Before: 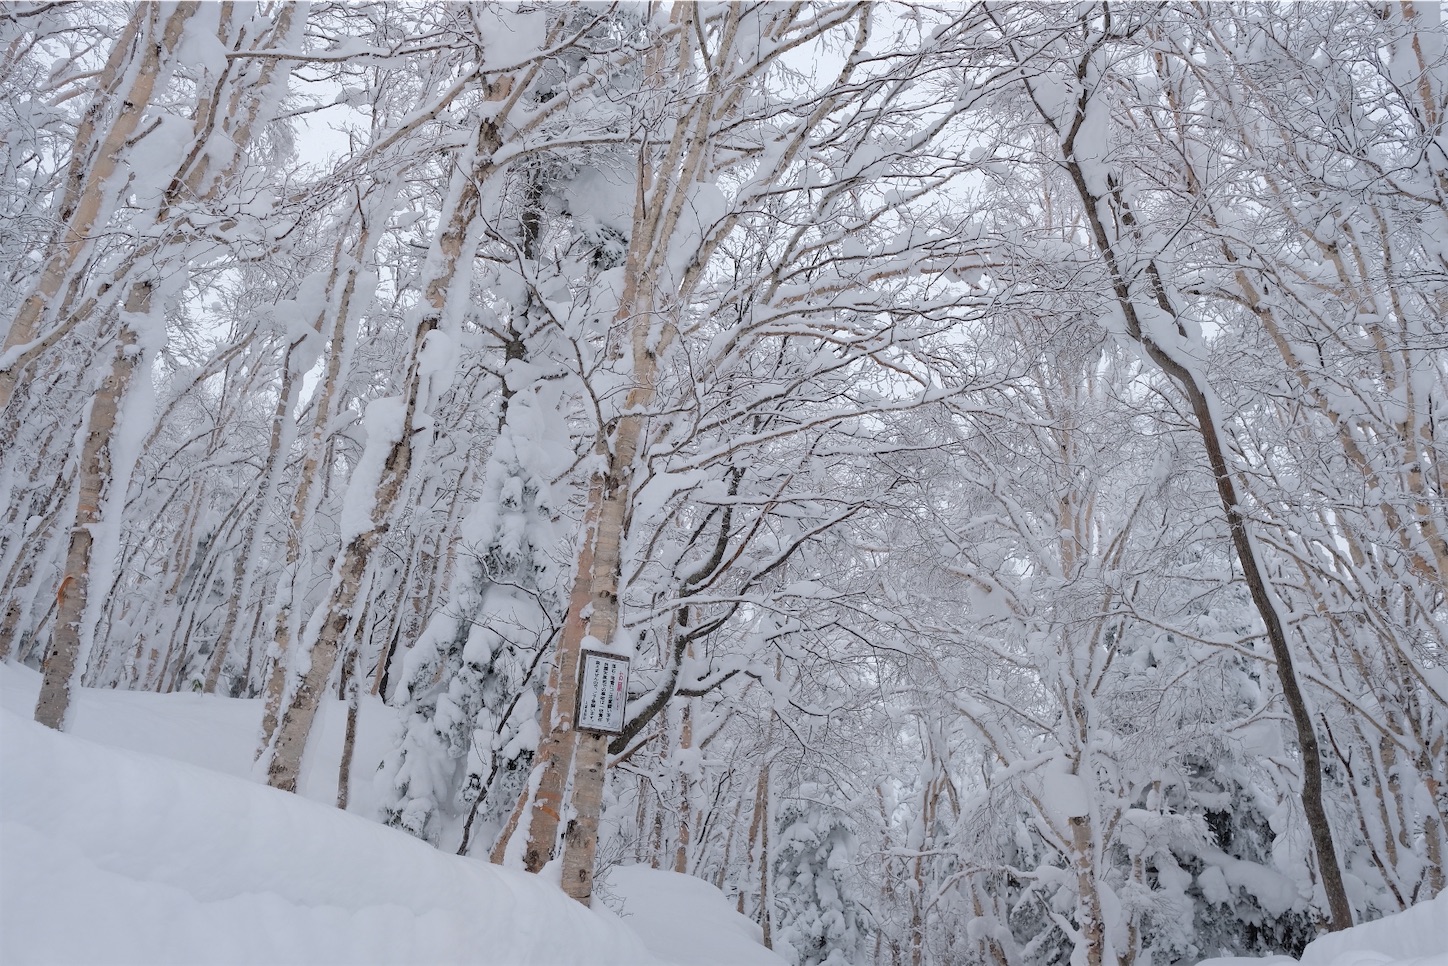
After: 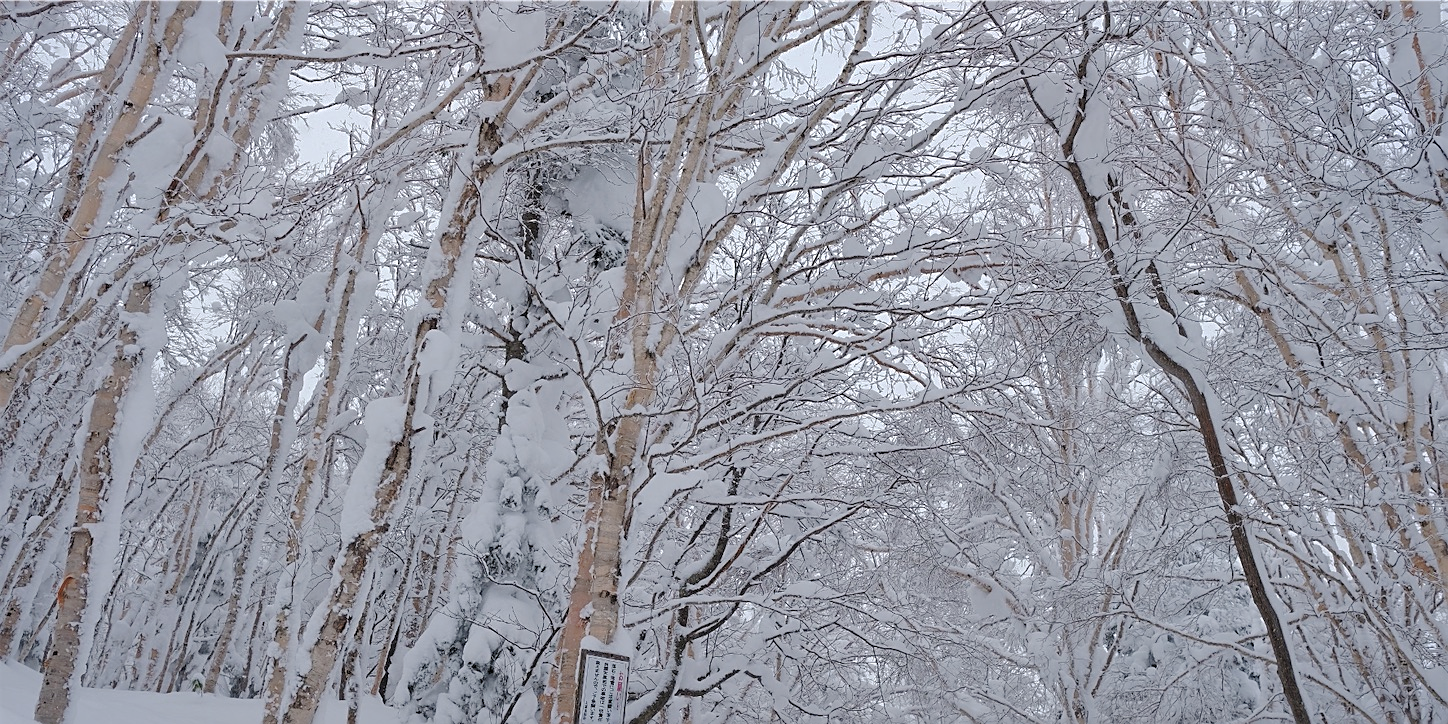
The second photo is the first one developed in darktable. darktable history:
shadows and highlights: on, module defaults
crop: bottom 24.988%
sharpen: on, module defaults
tone curve: curves: ch0 [(0, 0) (0.003, 0.002) (0.011, 0.009) (0.025, 0.02) (0.044, 0.034) (0.069, 0.046) (0.1, 0.062) (0.136, 0.083) (0.177, 0.119) (0.224, 0.162) (0.277, 0.216) (0.335, 0.282) (0.399, 0.365) (0.468, 0.457) (0.543, 0.541) (0.623, 0.624) (0.709, 0.713) (0.801, 0.797) (0.898, 0.889) (1, 1)], preserve colors none
